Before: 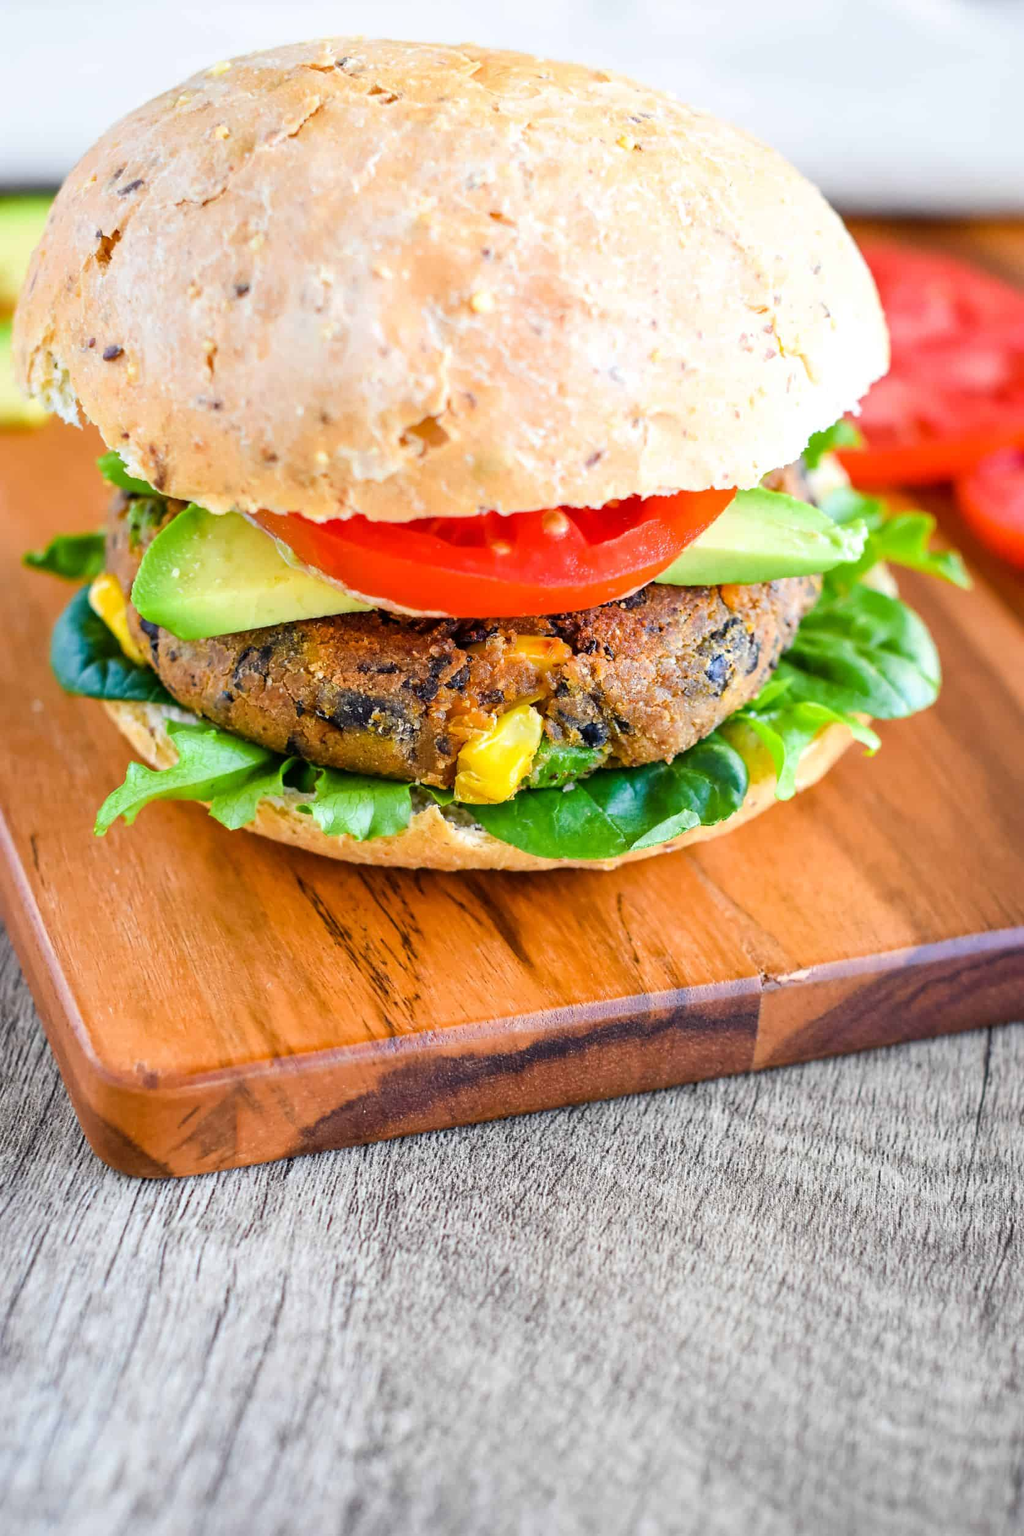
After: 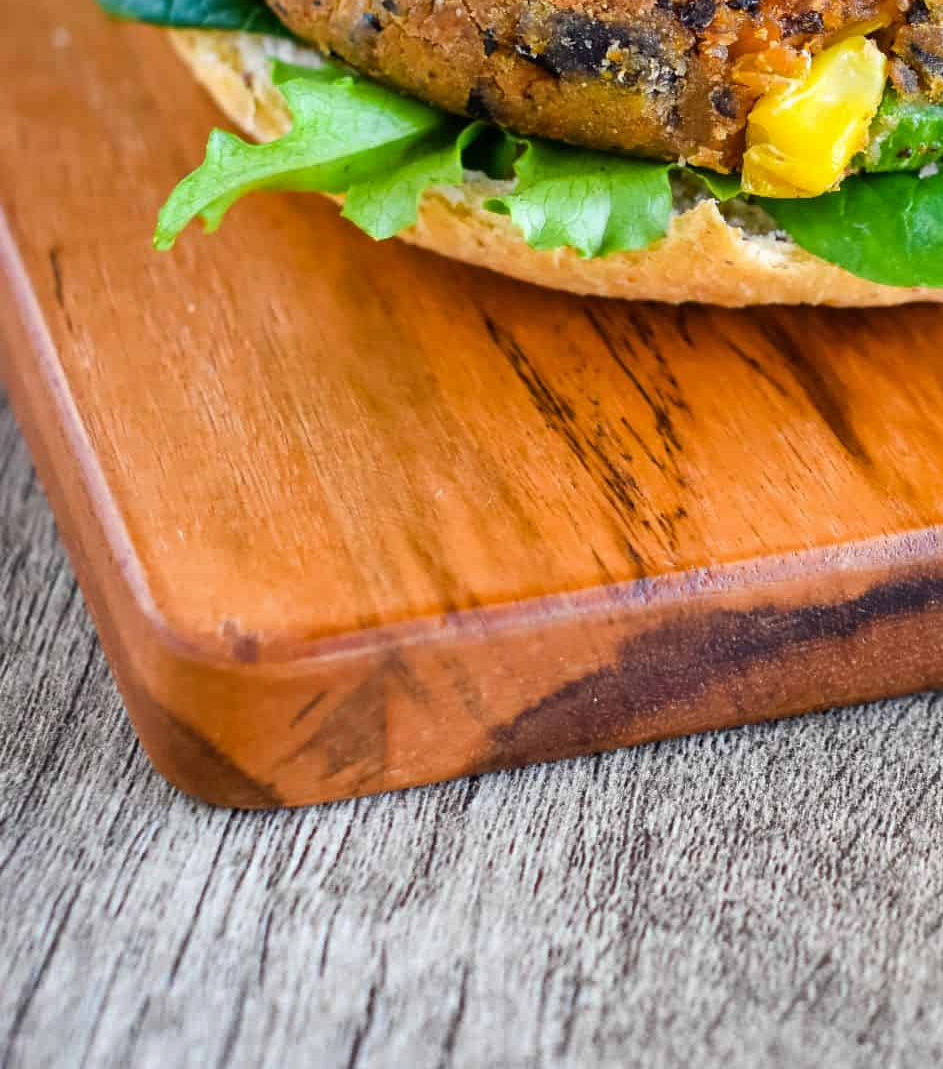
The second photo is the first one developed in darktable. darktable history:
shadows and highlights: soften with gaussian
crop: top 44.483%, right 43.593%, bottom 12.892%
